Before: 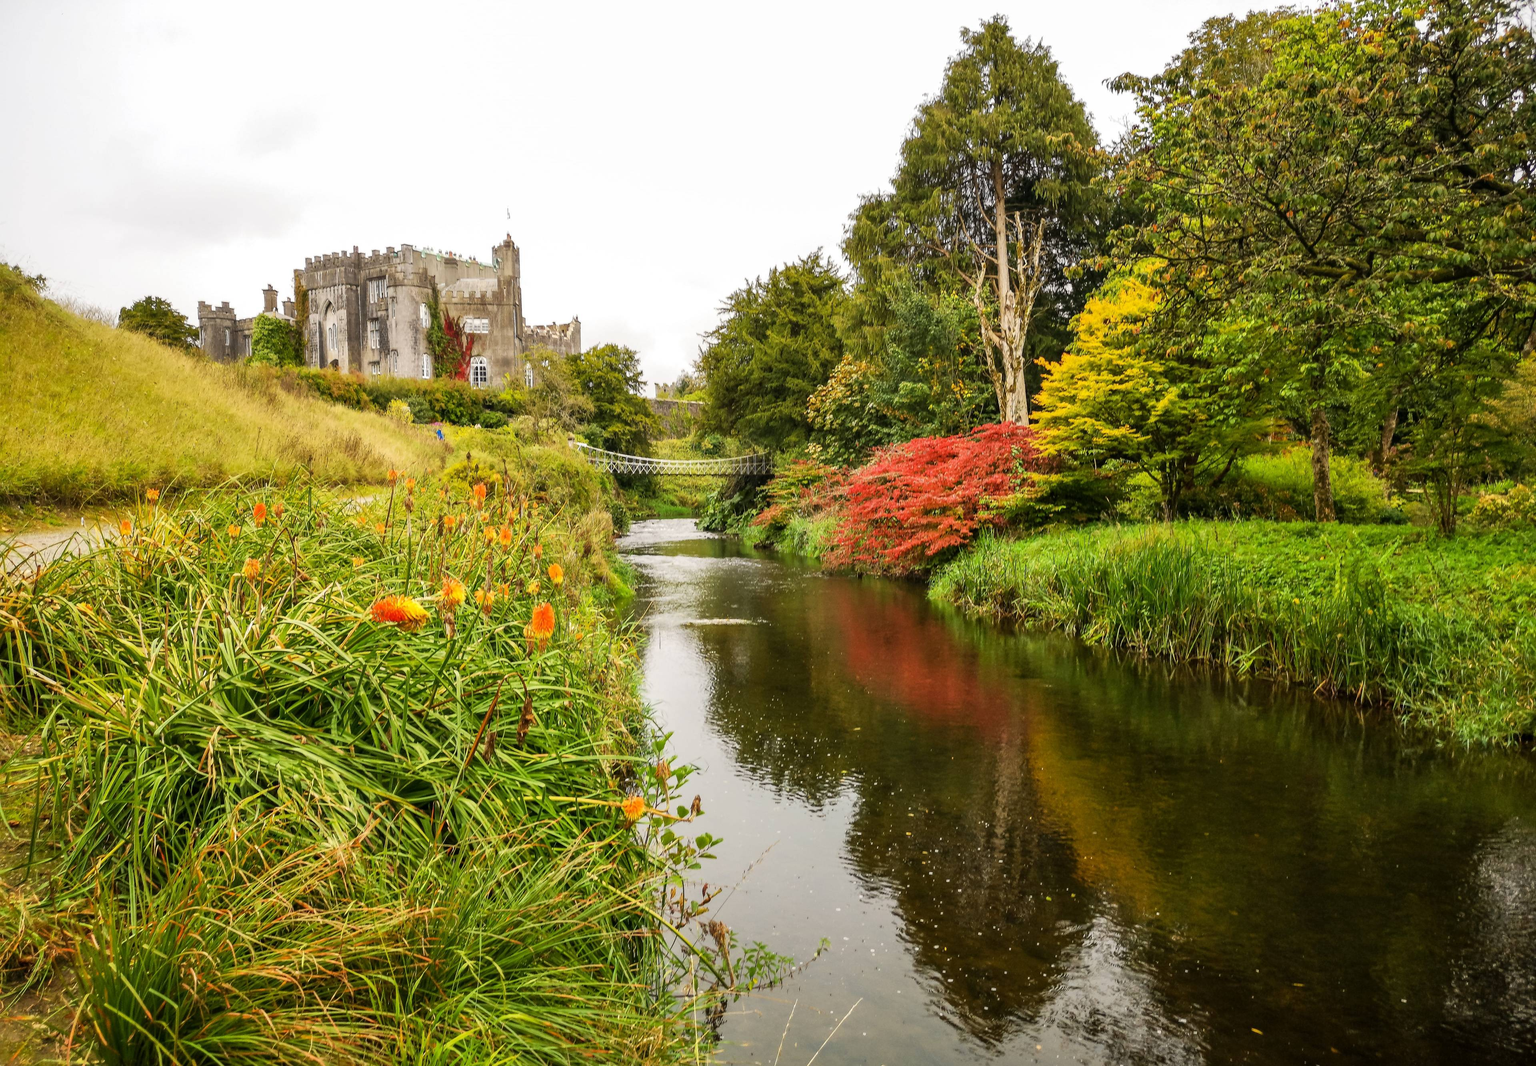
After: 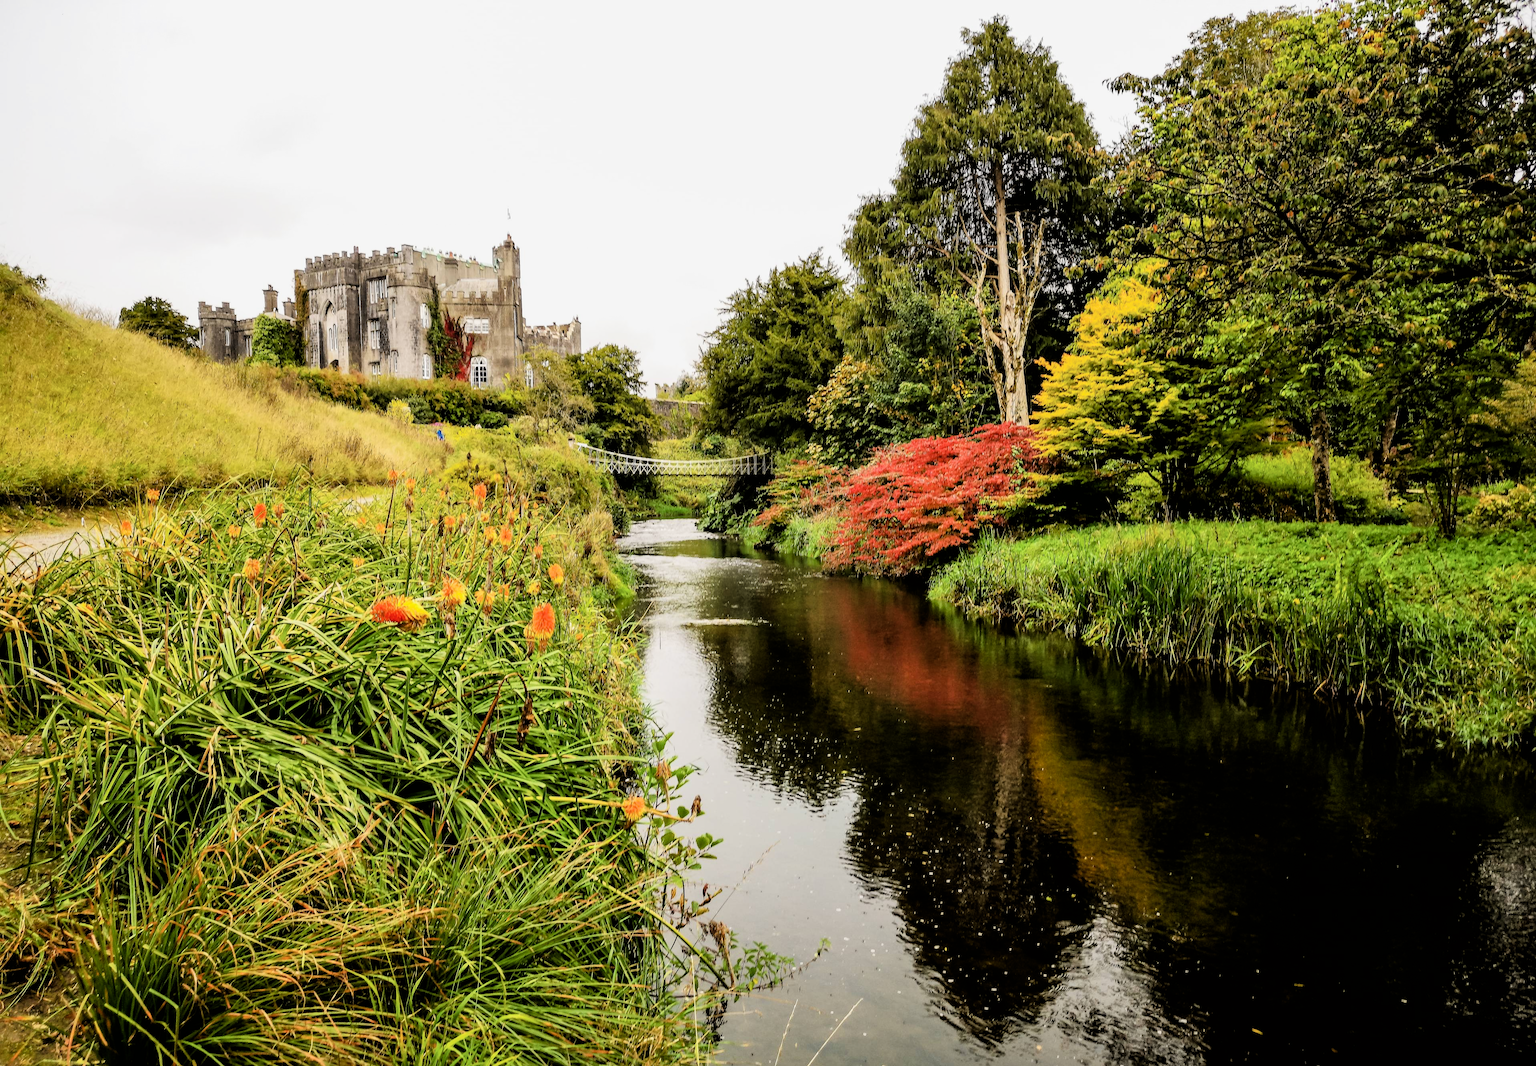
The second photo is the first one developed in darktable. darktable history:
filmic rgb: black relative exposure -4 EV, white relative exposure 3 EV, hardness 3.02, contrast 1.4
color balance: mode lift, gamma, gain (sRGB), lift [0.97, 1, 1, 1], gamma [1.03, 1, 1, 1]
